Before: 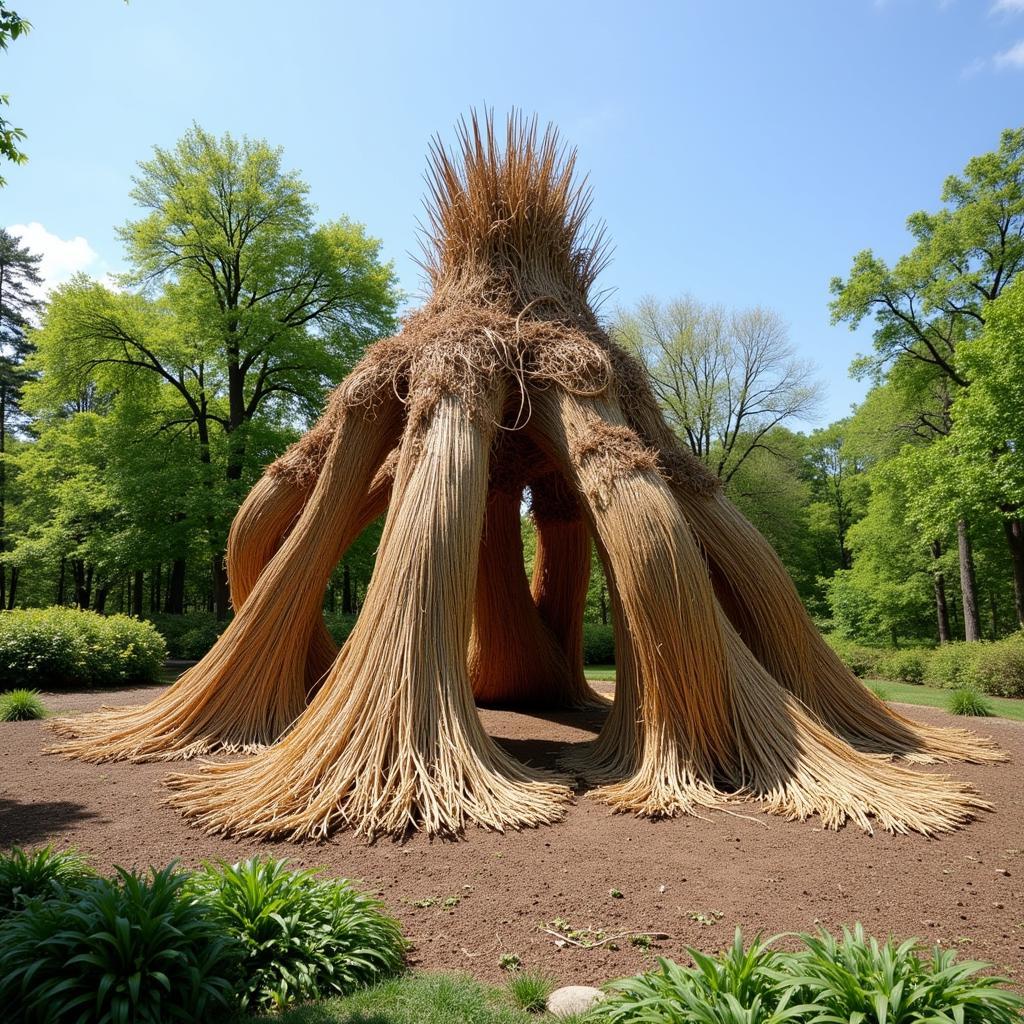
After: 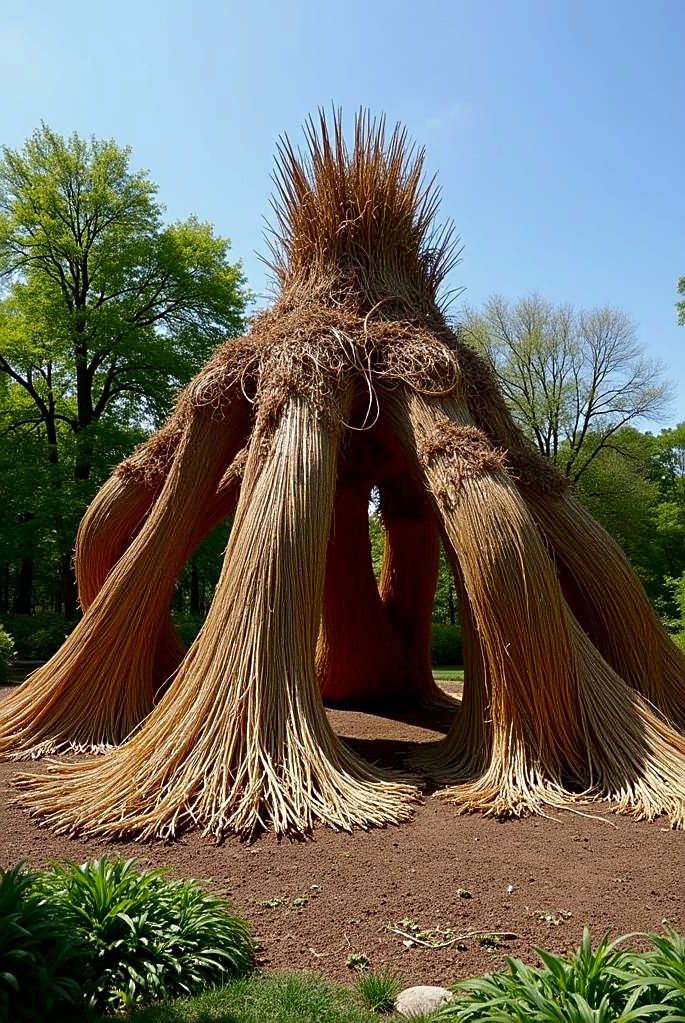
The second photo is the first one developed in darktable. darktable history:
crop and rotate: left 14.928%, right 18.11%
contrast brightness saturation: brightness -0.199, saturation 0.083
sharpen: on, module defaults
